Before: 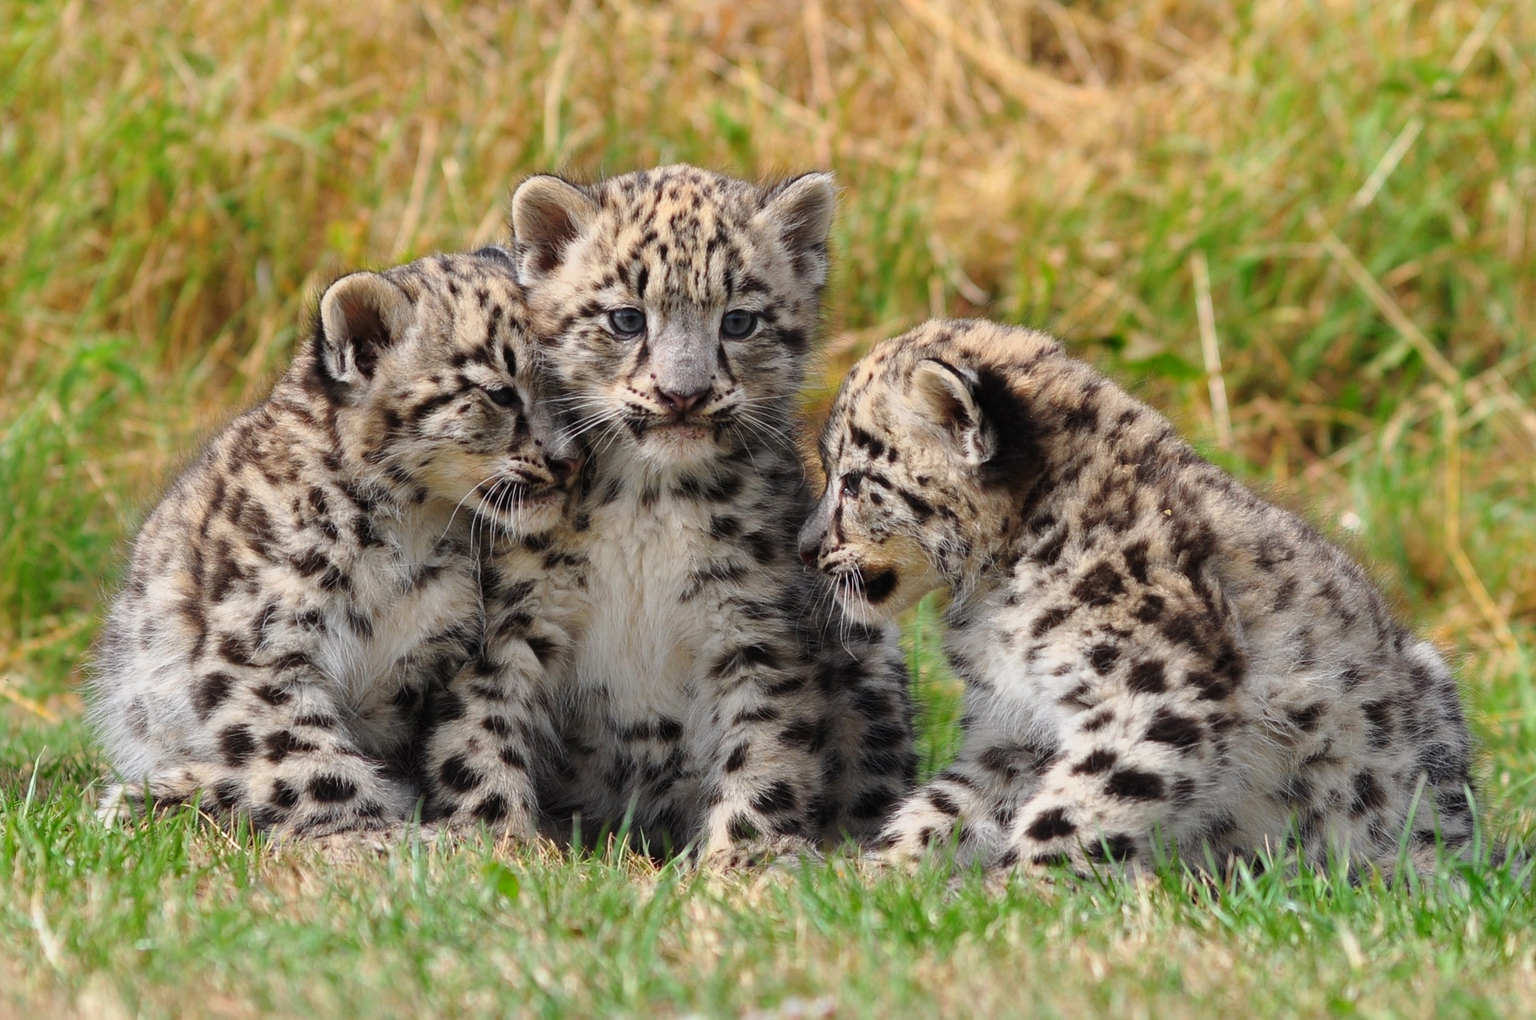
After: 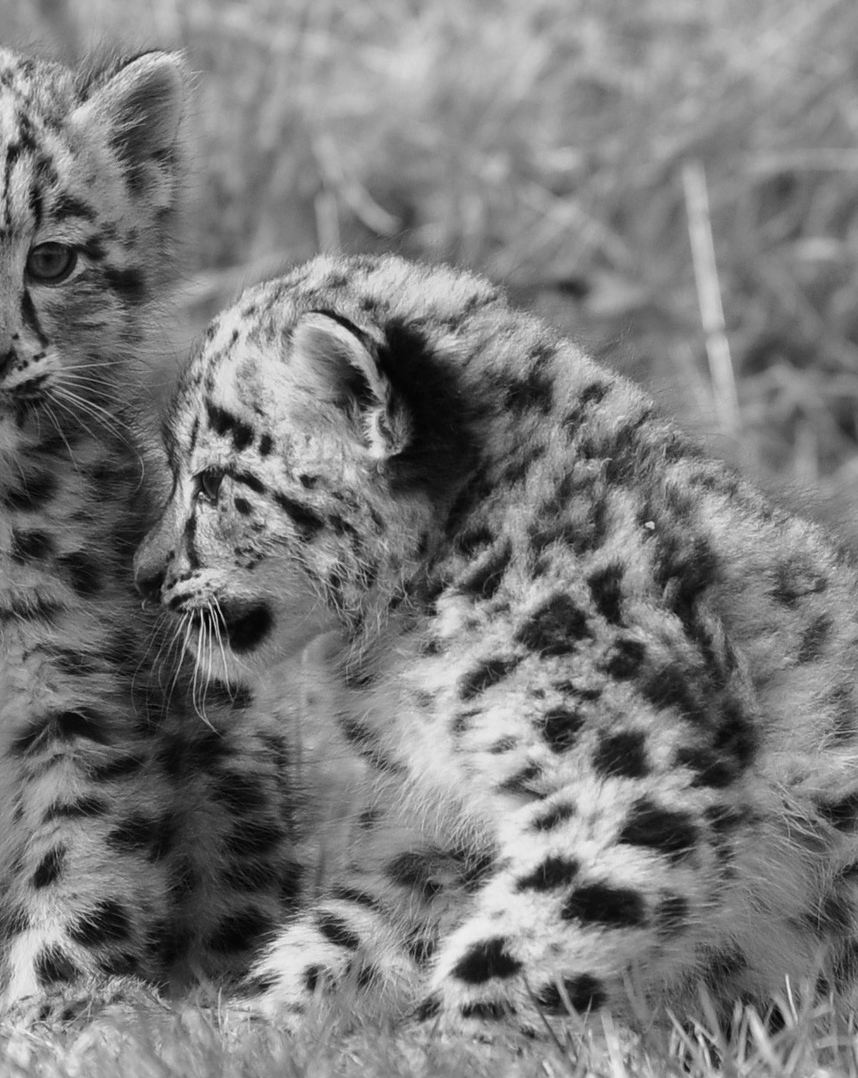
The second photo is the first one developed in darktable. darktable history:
crop: left 45.721%, top 13.393%, right 14.118%, bottom 10.01%
monochrome: on, module defaults
